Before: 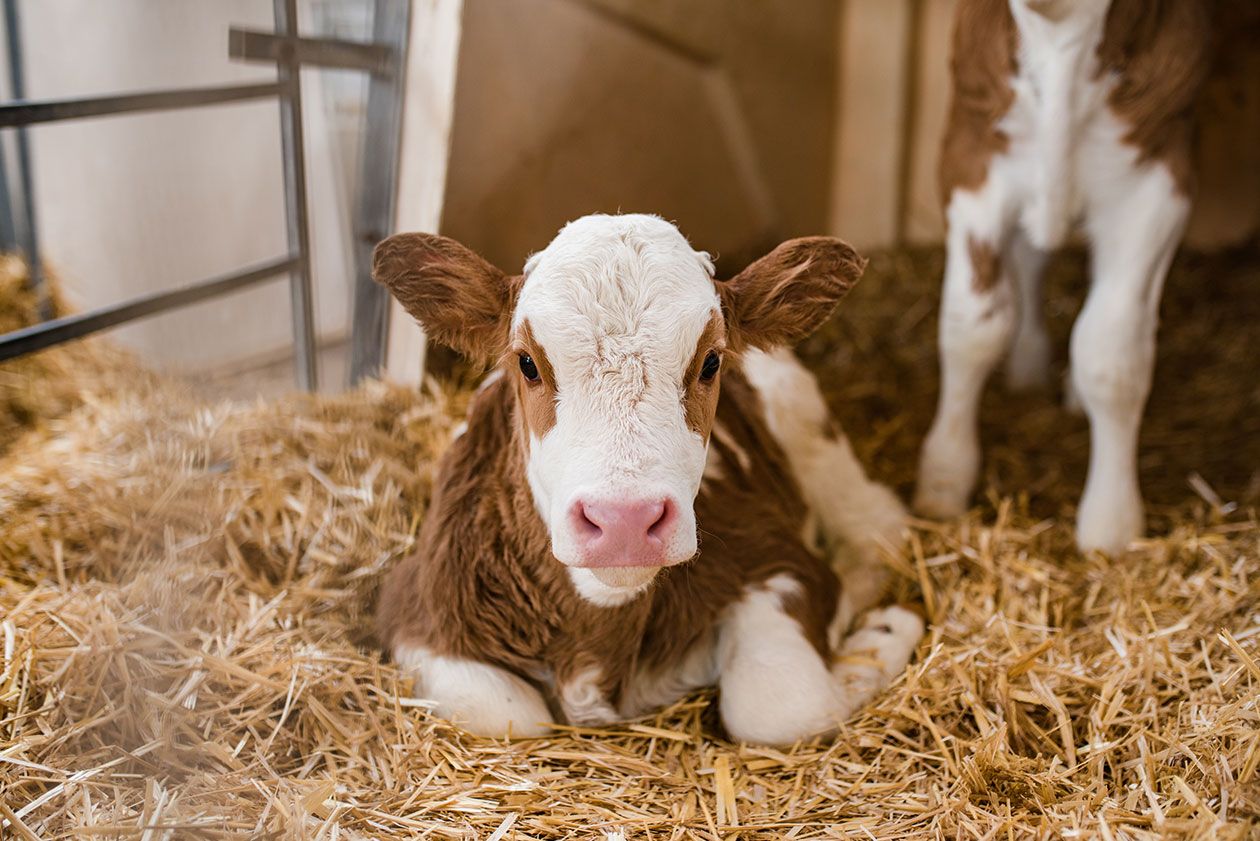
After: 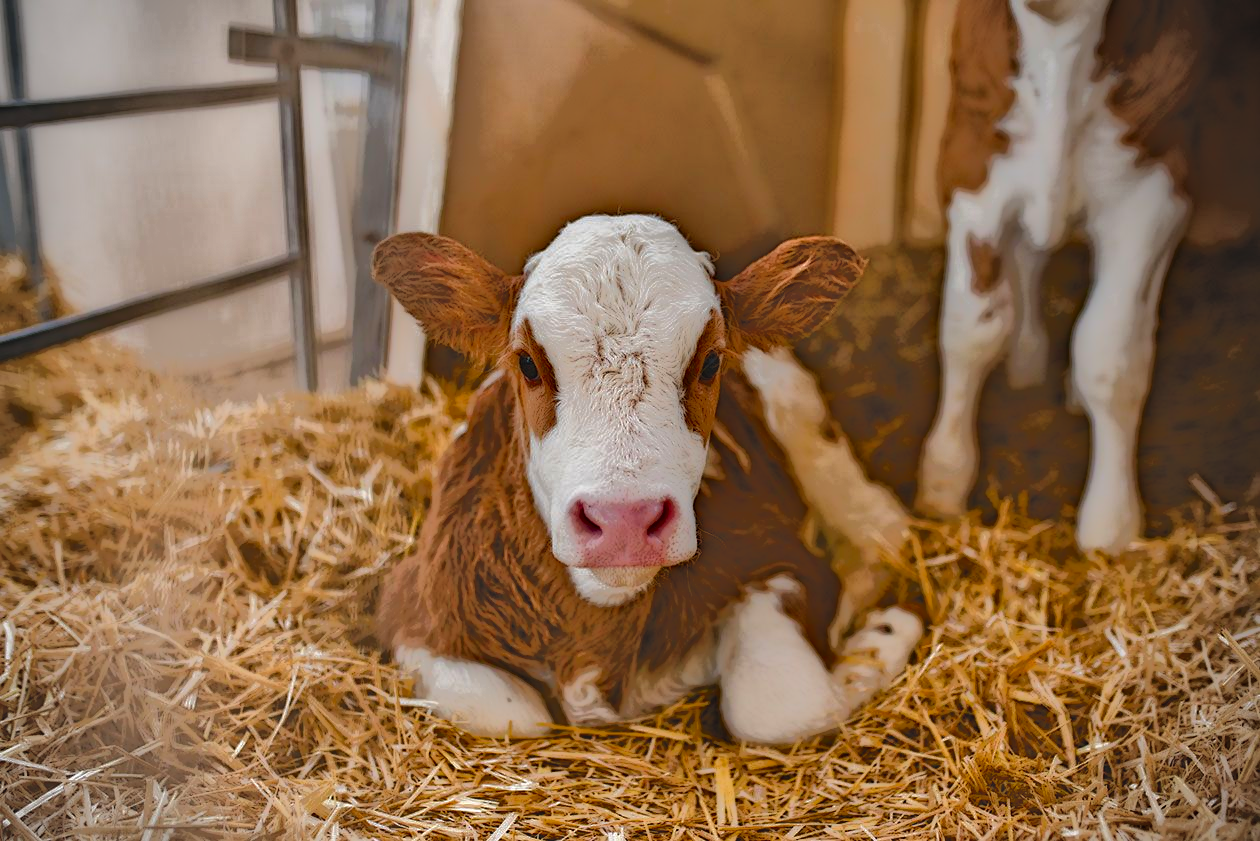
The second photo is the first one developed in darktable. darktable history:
vignetting: unbound false
local contrast: highlights 0%, shadows 198%, detail 164%, midtone range 0.001
exposure: black level correction -0.023, exposure -0.039 EV, compensate highlight preservation false
tone equalizer: -7 EV 0.15 EV, -6 EV 0.6 EV, -5 EV 1.15 EV, -4 EV 1.33 EV, -3 EV 1.15 EV, -2 EV 0.6 EV, -1 EV 0.15 EV, mask exposure compensation -0.5 EV
color balance rgb: linear chroma grading › shadows 16%, perceptual saturation grading › global saturation 8%, perceptual saturation grading › shadows 4%, perceptual brilliance grading › global brilliance 2%, perceptual brilliance grading › highlights 8%, perceptual brilliance grading › shadows -4%, global vibrance 16%, saturation formula JzAzBz (2021)
